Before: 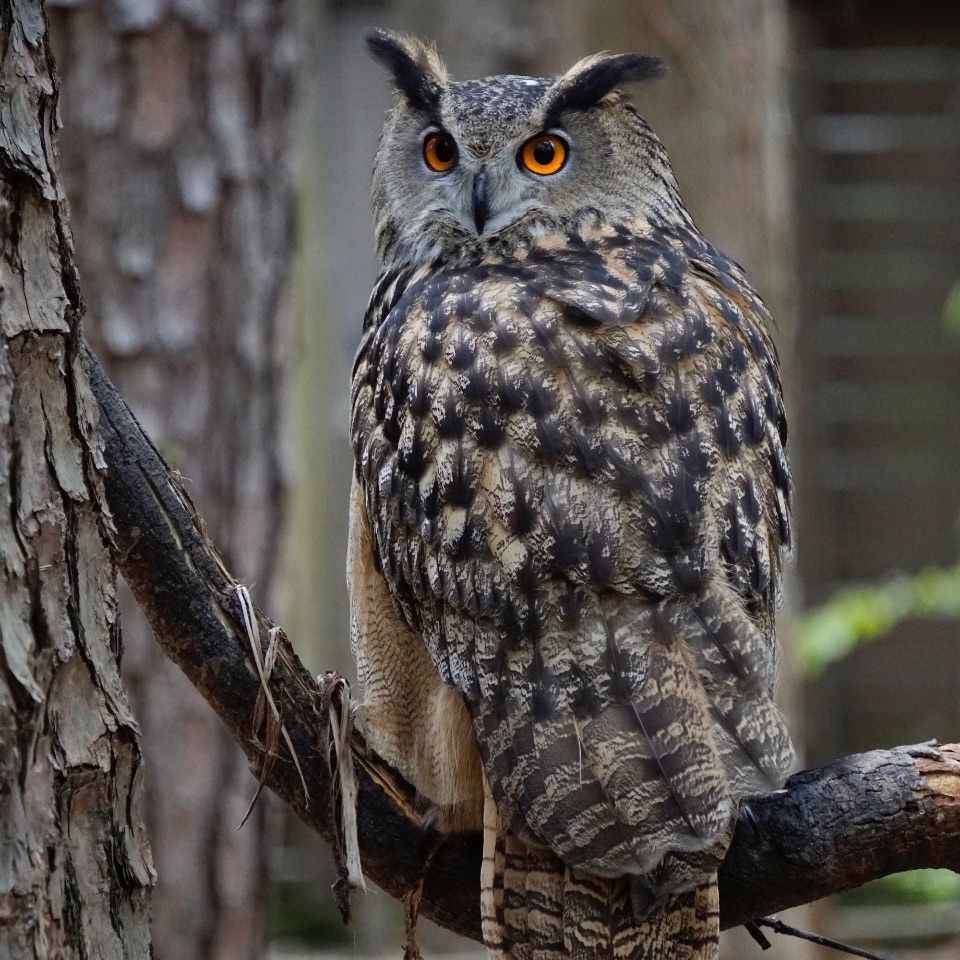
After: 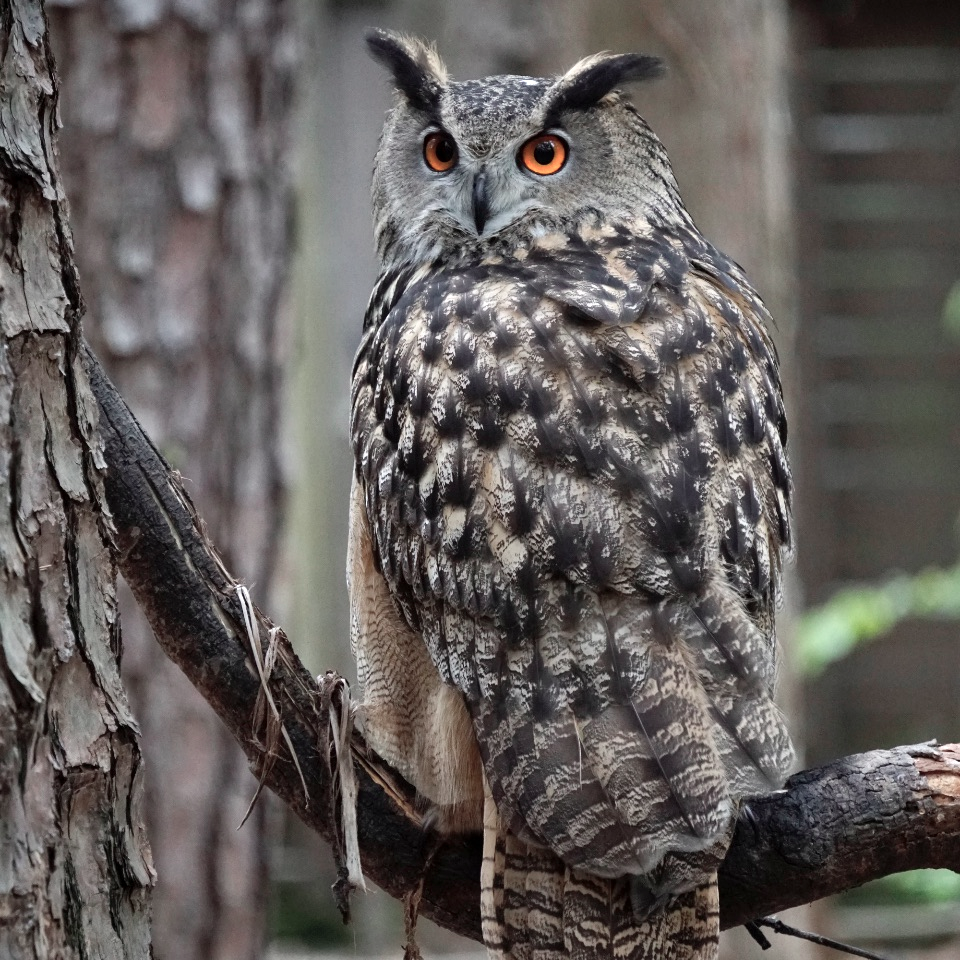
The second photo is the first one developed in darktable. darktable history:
exposure: black level correction 0.001, exposure 0.5 EV, compensate exposure bias true, compensate highlight preservation false
color contrast: blue-yellow contrast 0.62
